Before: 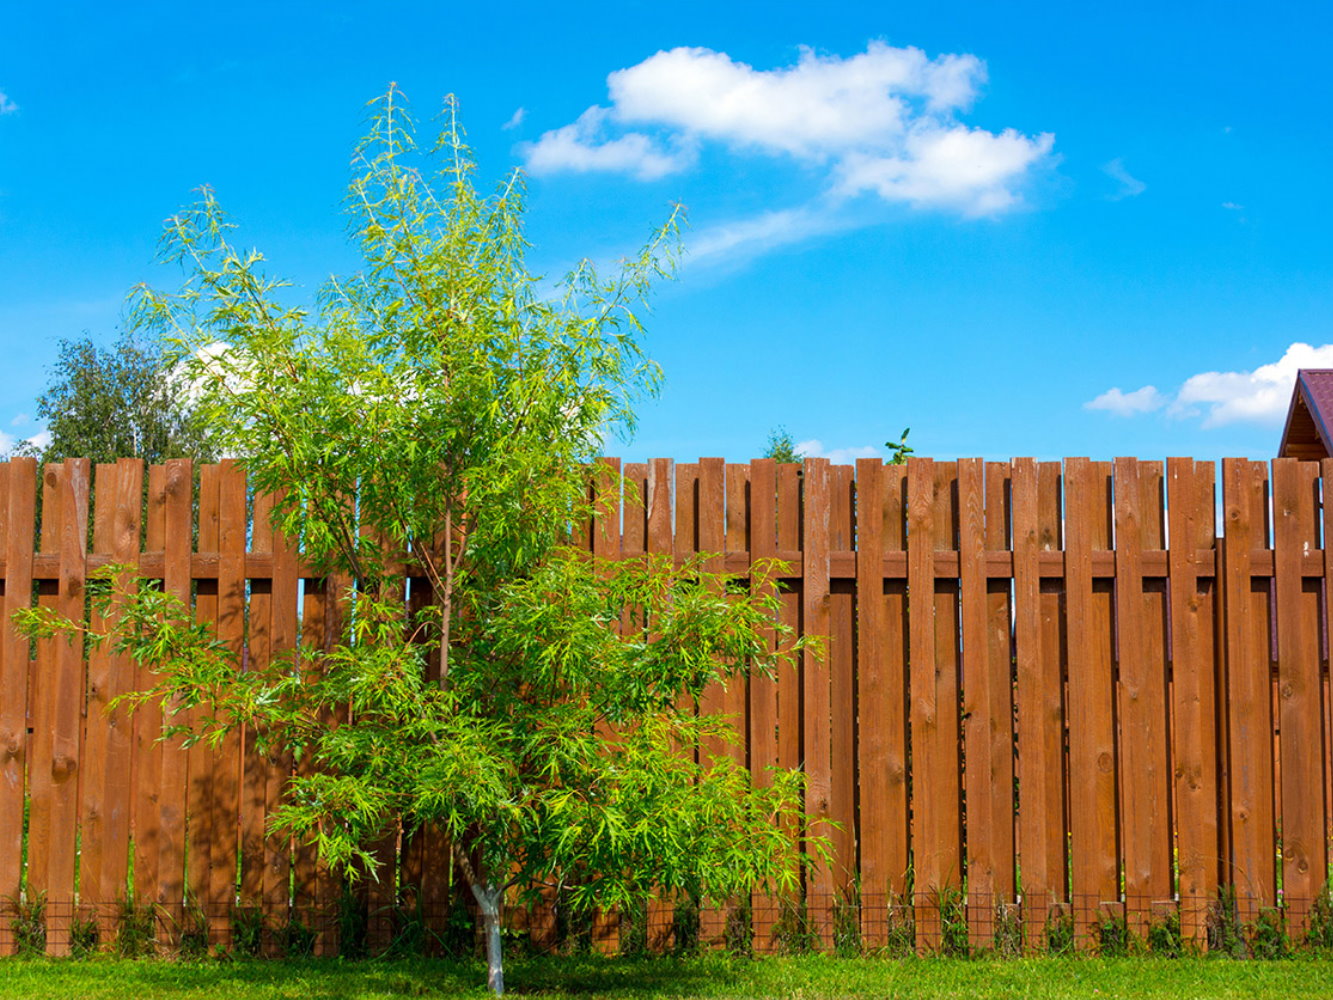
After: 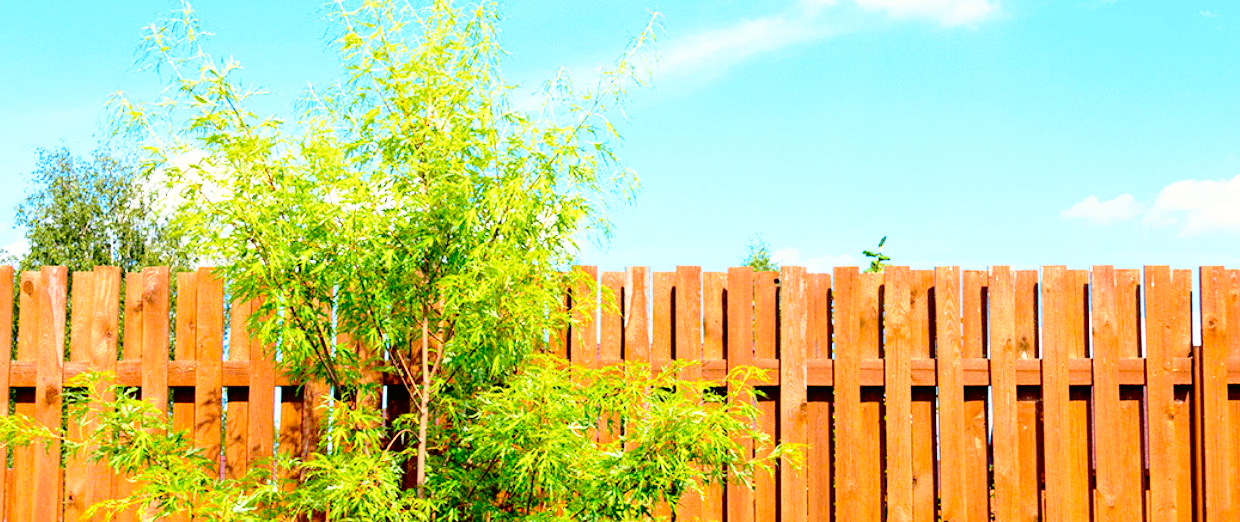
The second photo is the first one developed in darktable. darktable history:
exposure: black level correction 0.005, exposure 0.014 EV, compensate highlight preservation false
crop: left 1.744%, top 19.225%, right 5.069%, bottom 28.357%
tone curve: curves: ch0 [(0, 0.01) (0.052, 0.045) (0.136, 0.133) (0.29, 0.332) (0.453, 0.531) (0.676, 0.751) (0.89, 0.919) (1, 1)]; ch1 [(0, 0) (0.094, 0.081) (0.285, 0.299) (0.385, 0.403) (0.446, 0.443) (0.502, 0.5) (0.544, 0.552) (0.589, 0.612) (0.722, 0.728) (1, 1)]; ch2 [(0, 0) (0.257, 0.217) (0.43, 0.421) (0.498, 0.507) (0.531, 0.544) (0.56, 0.579) (0.625, 0.642) (1, 1)], color space Lab, independent channels, preserve colors none
base curve: curves: ch0 [(0, 0) (0.012, 0.01) (0.073, 0.168) (0.31, 0.711) (0.645, 0.957) (1, 1)], preserve colors none
